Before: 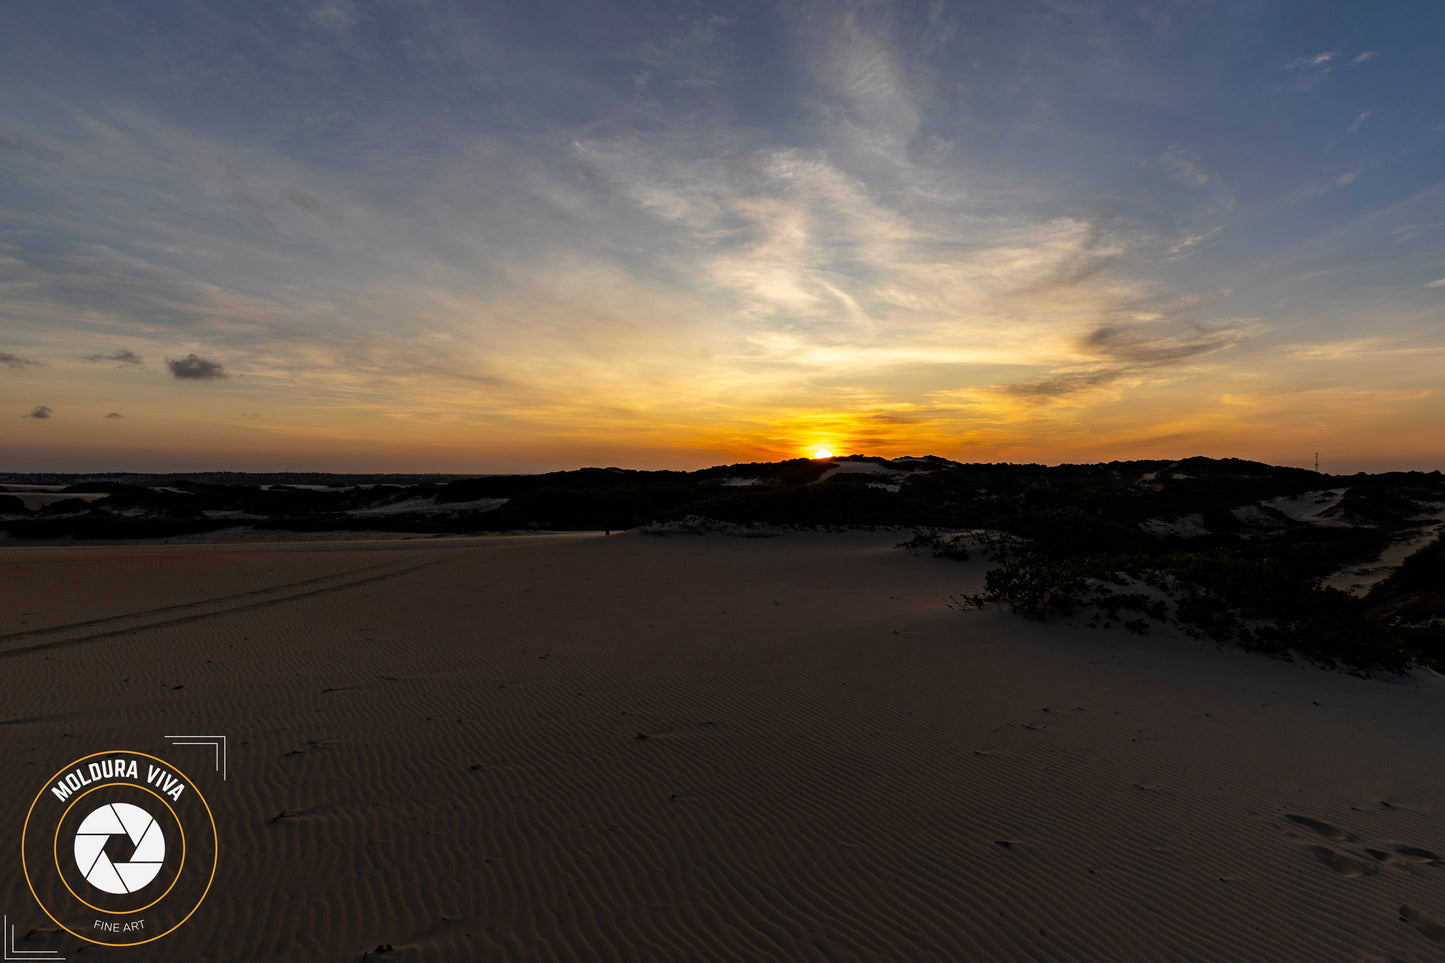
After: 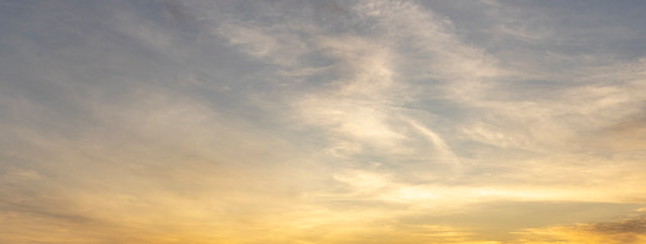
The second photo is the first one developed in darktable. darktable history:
crop: left 28.619%, top 16.825%, right 26.663%, bottom 57.762%
